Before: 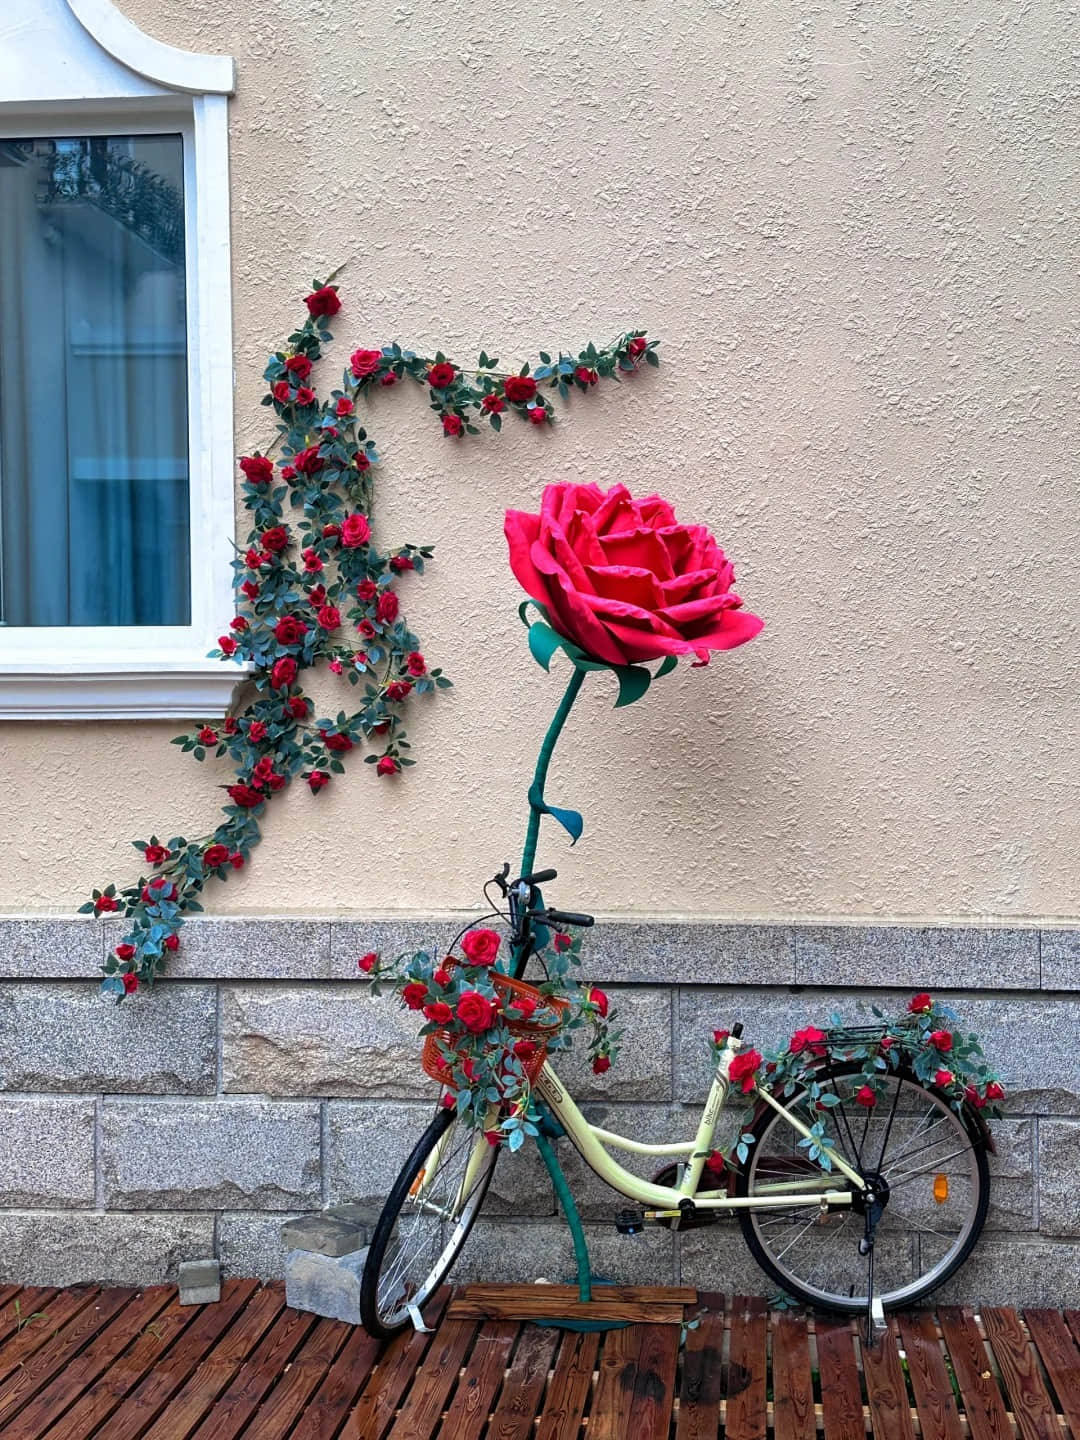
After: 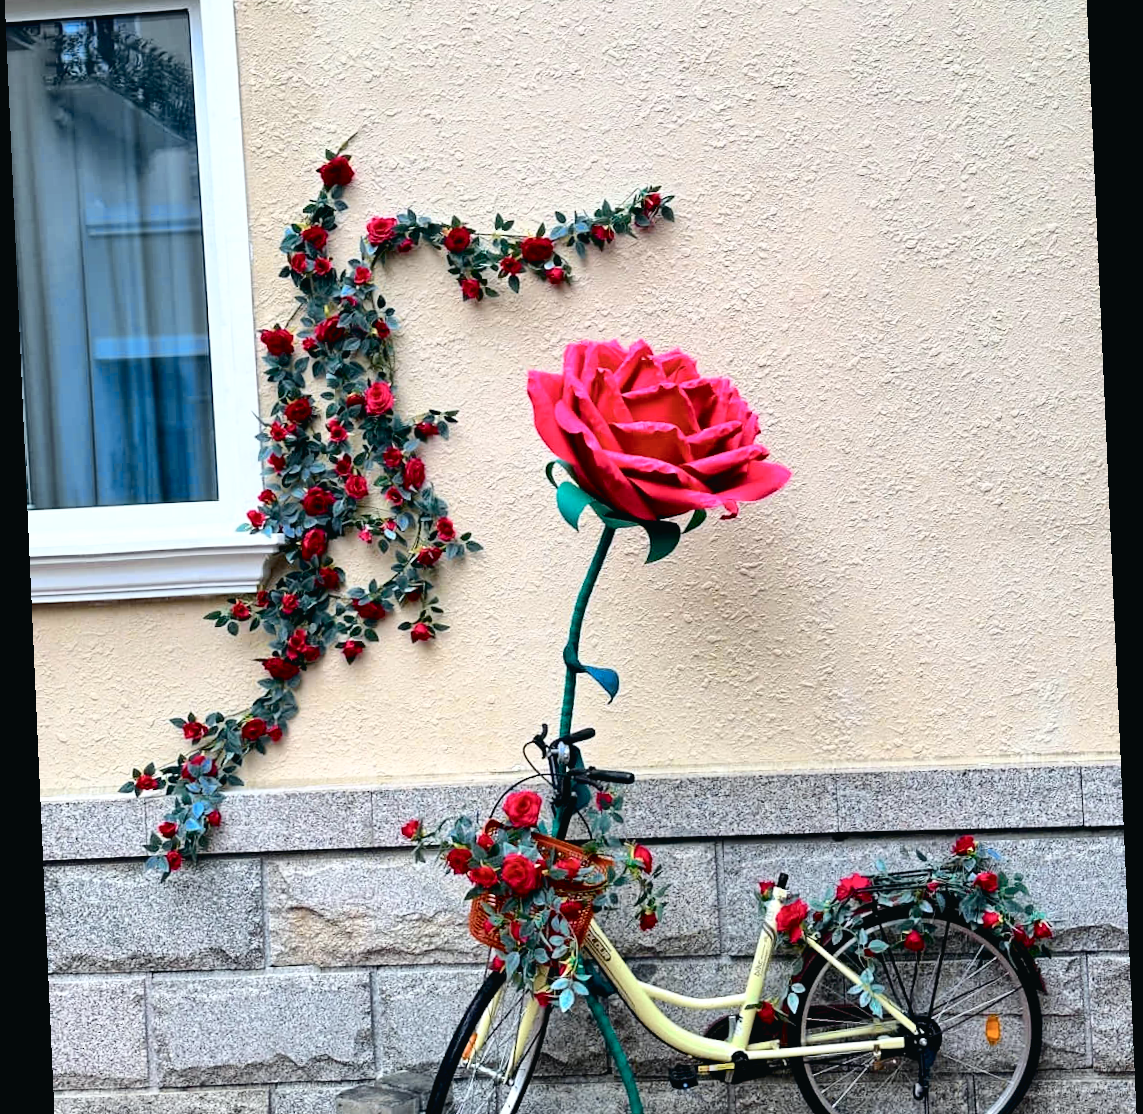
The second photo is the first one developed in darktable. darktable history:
local contrast: mode bilateral grid, contrast 15, coarseness 36, detail 105%, midtone range 0.2
color balance rgb: perceptual saturation grading › global saturation 3.7%, global vibrance 5.56%, contrast 3.24%
exposure: black level correction 0.01, exposure 0.011 EV, compensate highlight preservation false
rotate and perspective: rotation -2.56°, automatic cropping off
crop: top 11.038%, bottom 13.962%
tone curve: curves: ch0 [(0, 0.023) (0.087, 0.065) (0.184, 0.168) (0.45, 0.54) (0.57, 0.683) (0.722, 0.825) (0.877, 0.948) (1, 1)]; ch1 [(0, 0) (0.388, 0.369) (0.44, 0.45) (0.495, 0.491) (0.534, 0.528) (0.657, 0.655) (1, 1)]; ch2 [(0, 0) (0.353, 0.317) (0.408, 0.427) (0.5, 0.497) (0.534, 0.544) (0.576, 0.605) (0.625, 0.631) (1, 1)], color space Lab, independent channels, preserve colors none
